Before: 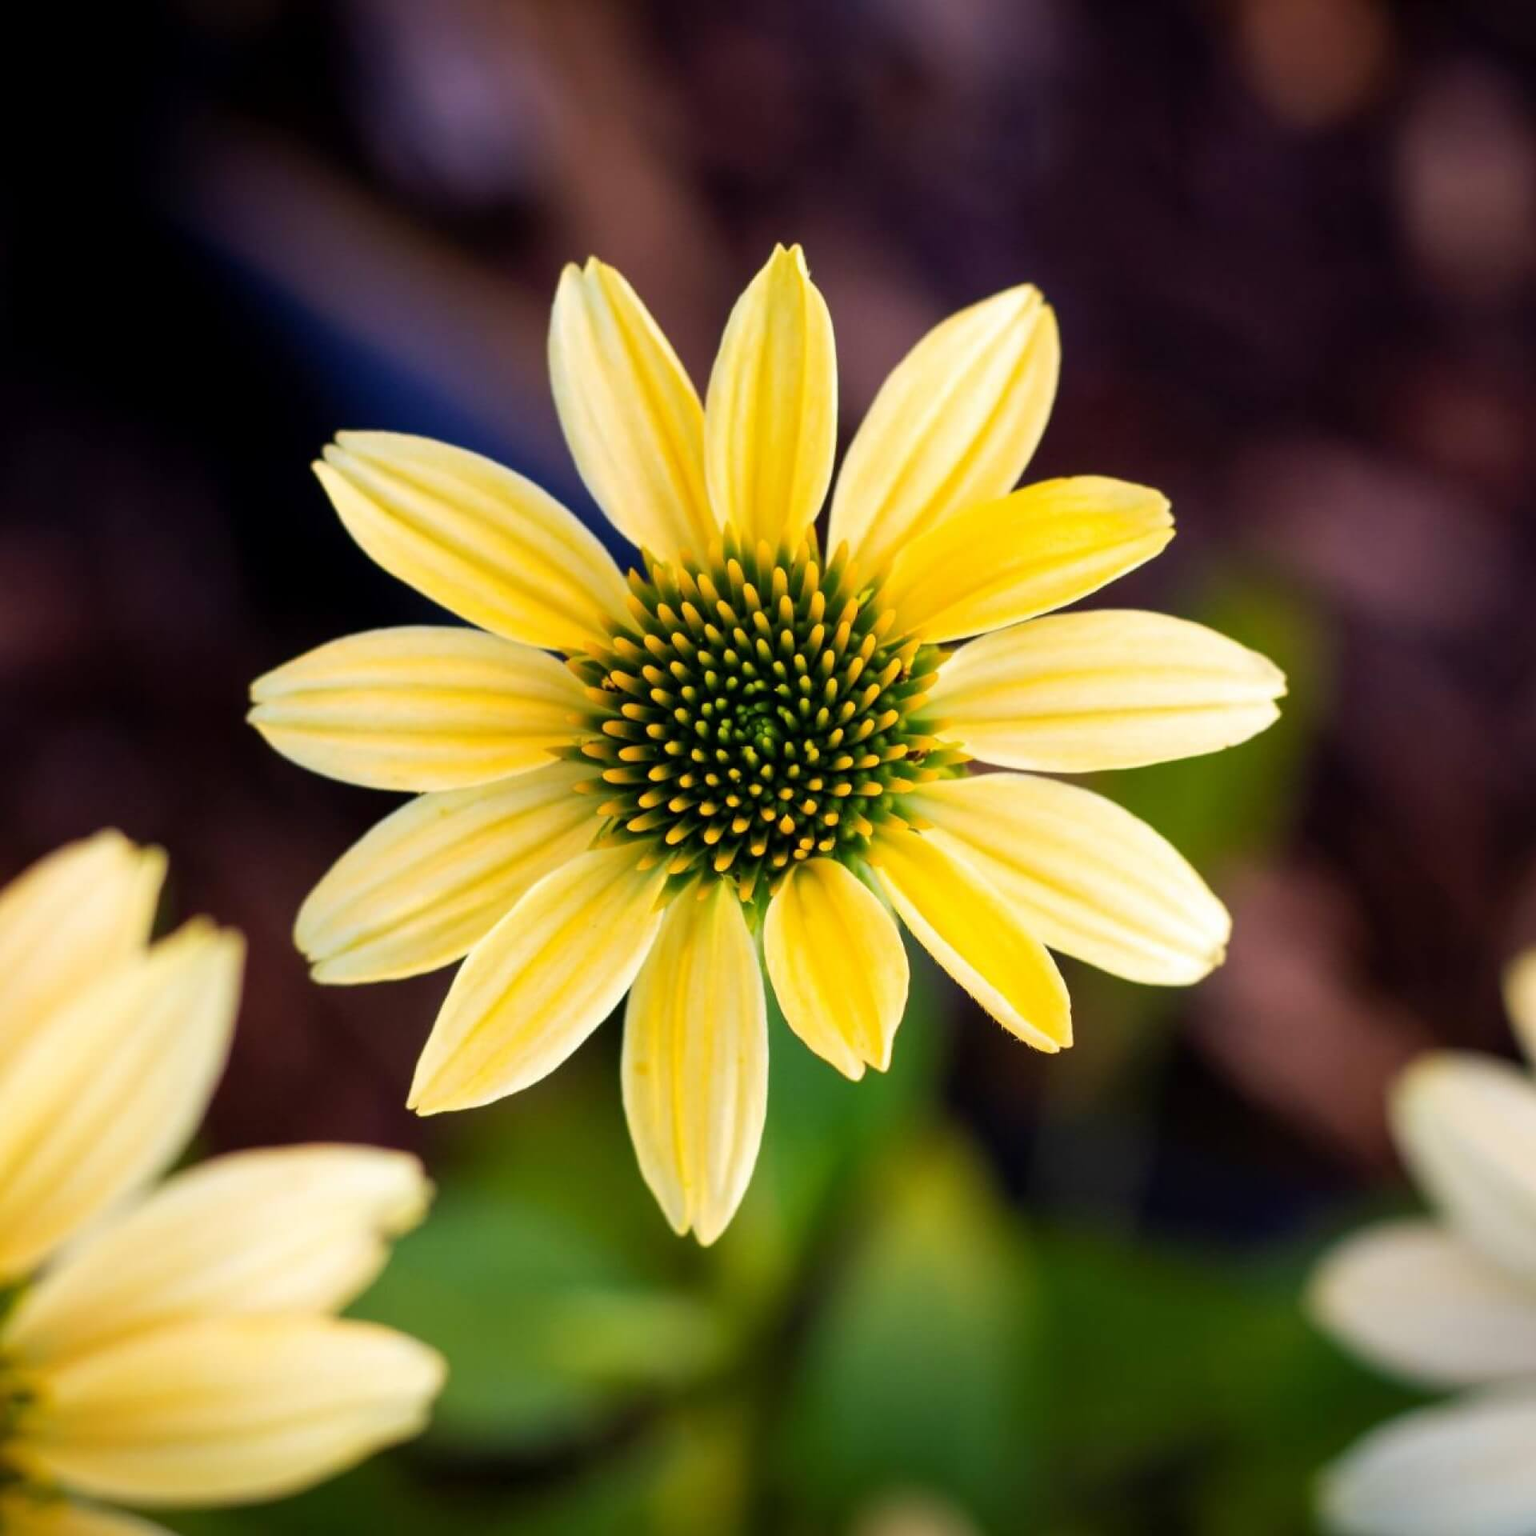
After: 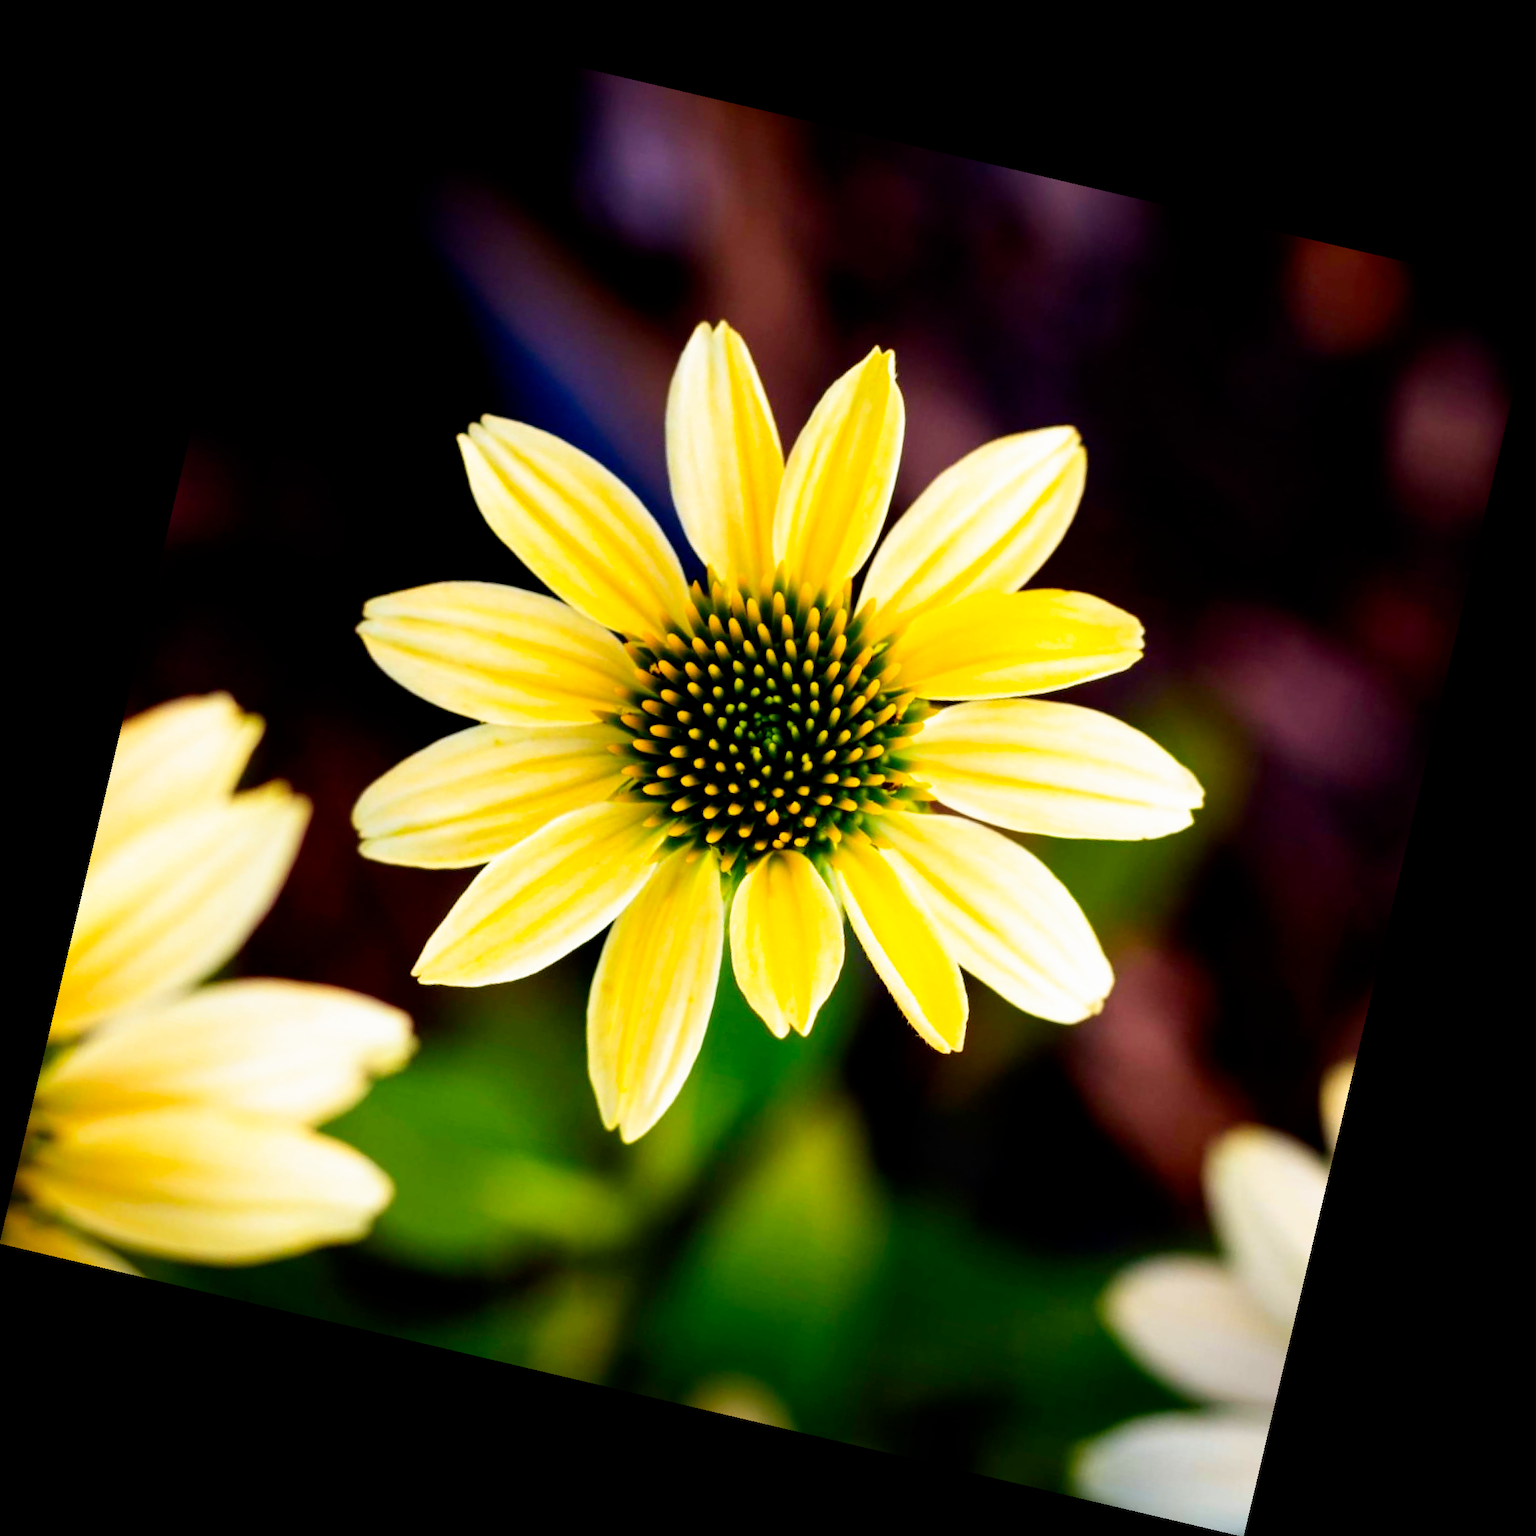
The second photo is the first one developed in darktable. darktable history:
filmic rgb: black relative exposure -8.7 EV, white relative exposure 2.7 EV, threshold 3 EV, target black luminance 0%, hardness 6.25, latitude 75%, contrast 1.325, highlights saturation mix -5%, preserve chrominance no, color science v5 (2021), iterations of high-quality reconstruction 0, enable highlight reconstruction true
rotate and perspective: rotation 13.27°, automatic cropping off
contrast brightness saturation: contrast 0.08, saturation 0.2
white balance: emerald 1
